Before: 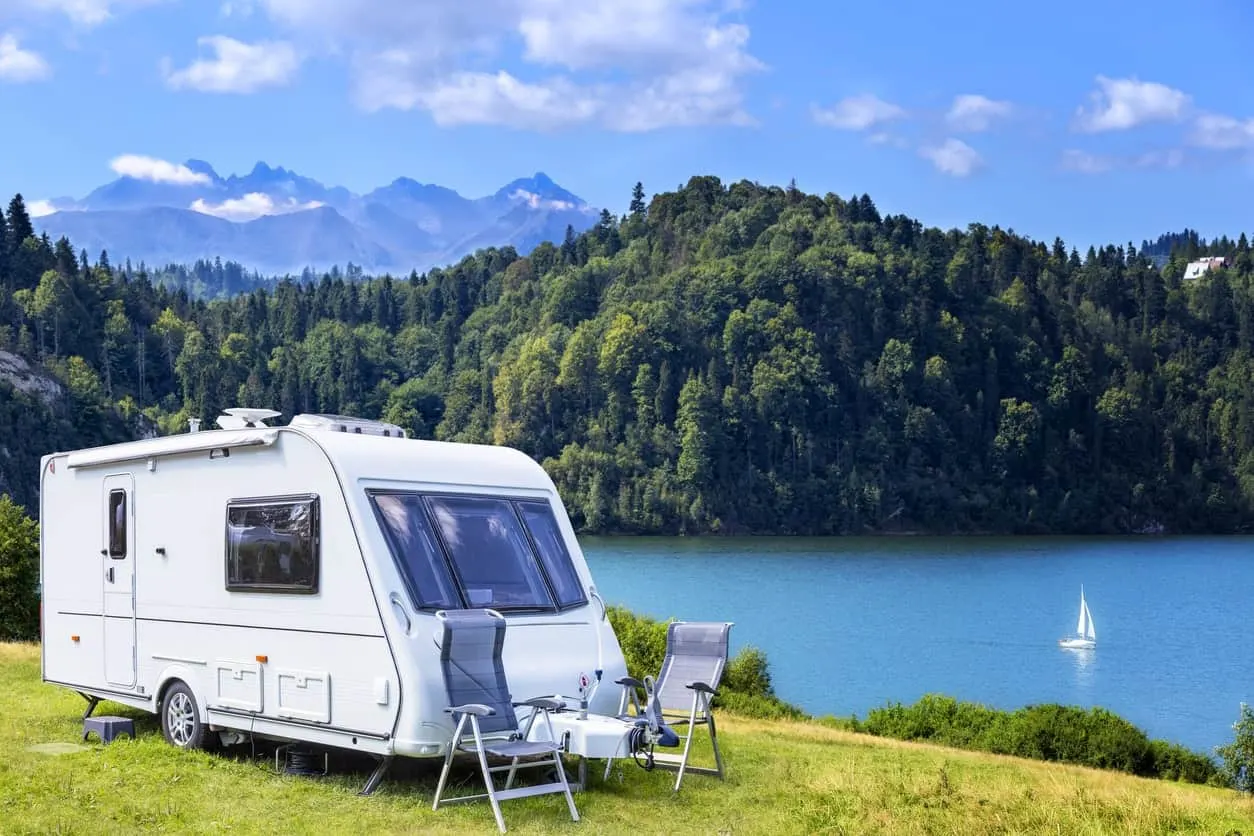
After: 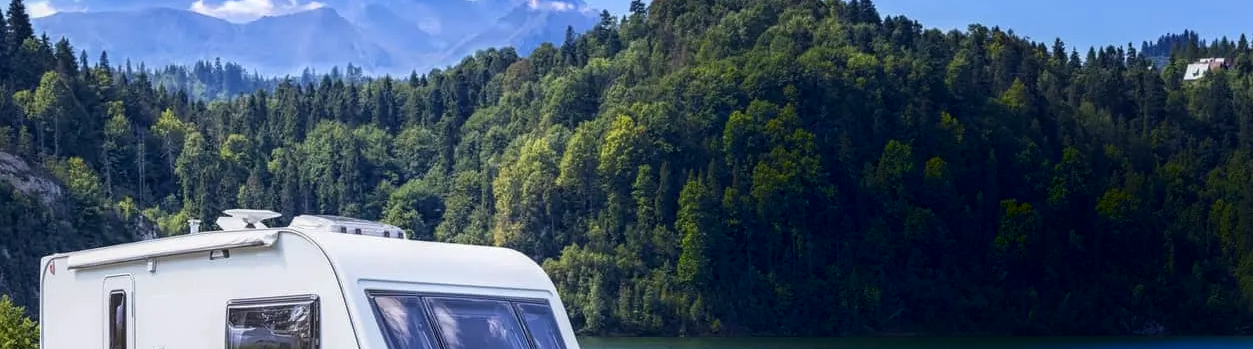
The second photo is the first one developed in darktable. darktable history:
local contrast: on, module defaults
crop and rotate: top 23.84%, bottom 34.294%
contrast equalizer: y [[0.5, 0.488, 0.462, 0.461, 0.491, 0.5], [0.5 ×6], [0.5 ×6], [0 ×6], [0 ×6]]
shadows and highlights: shadows -88.03, highlights -35.45, shadows color adjustment 99.15%, highlights color adjustment 0%, soften with gaussian
